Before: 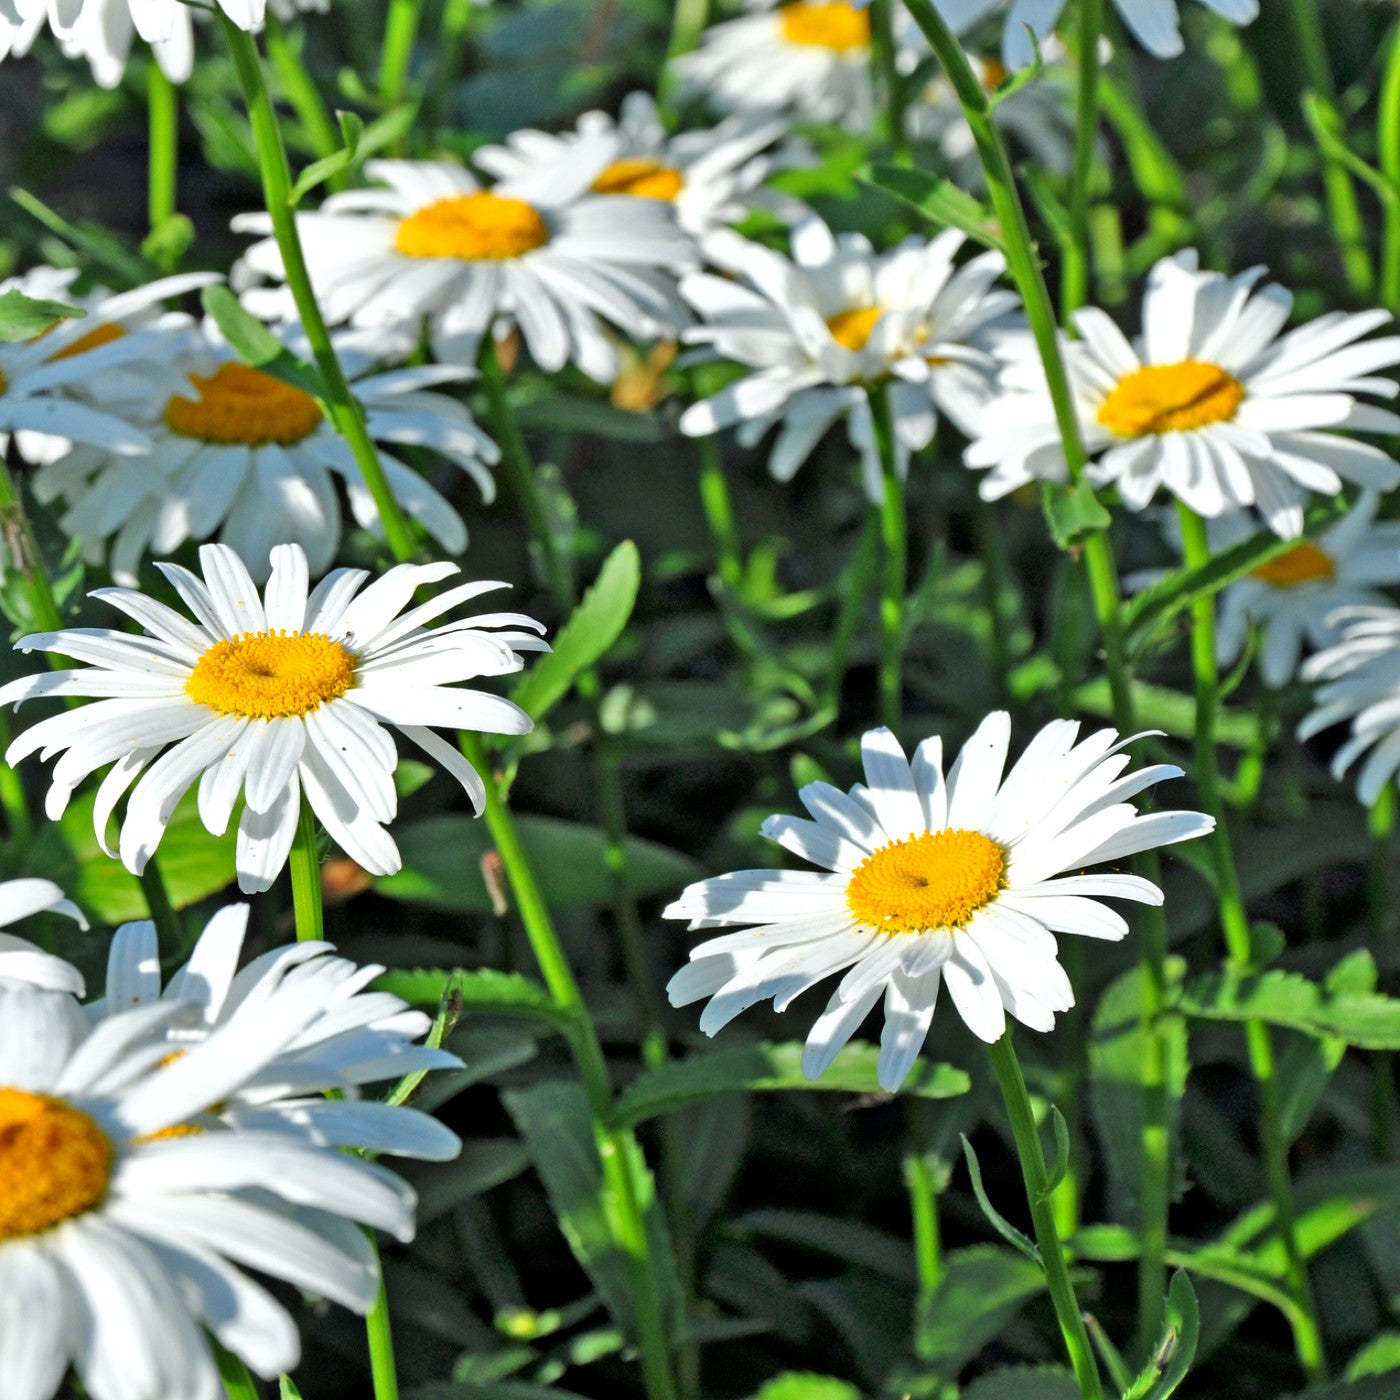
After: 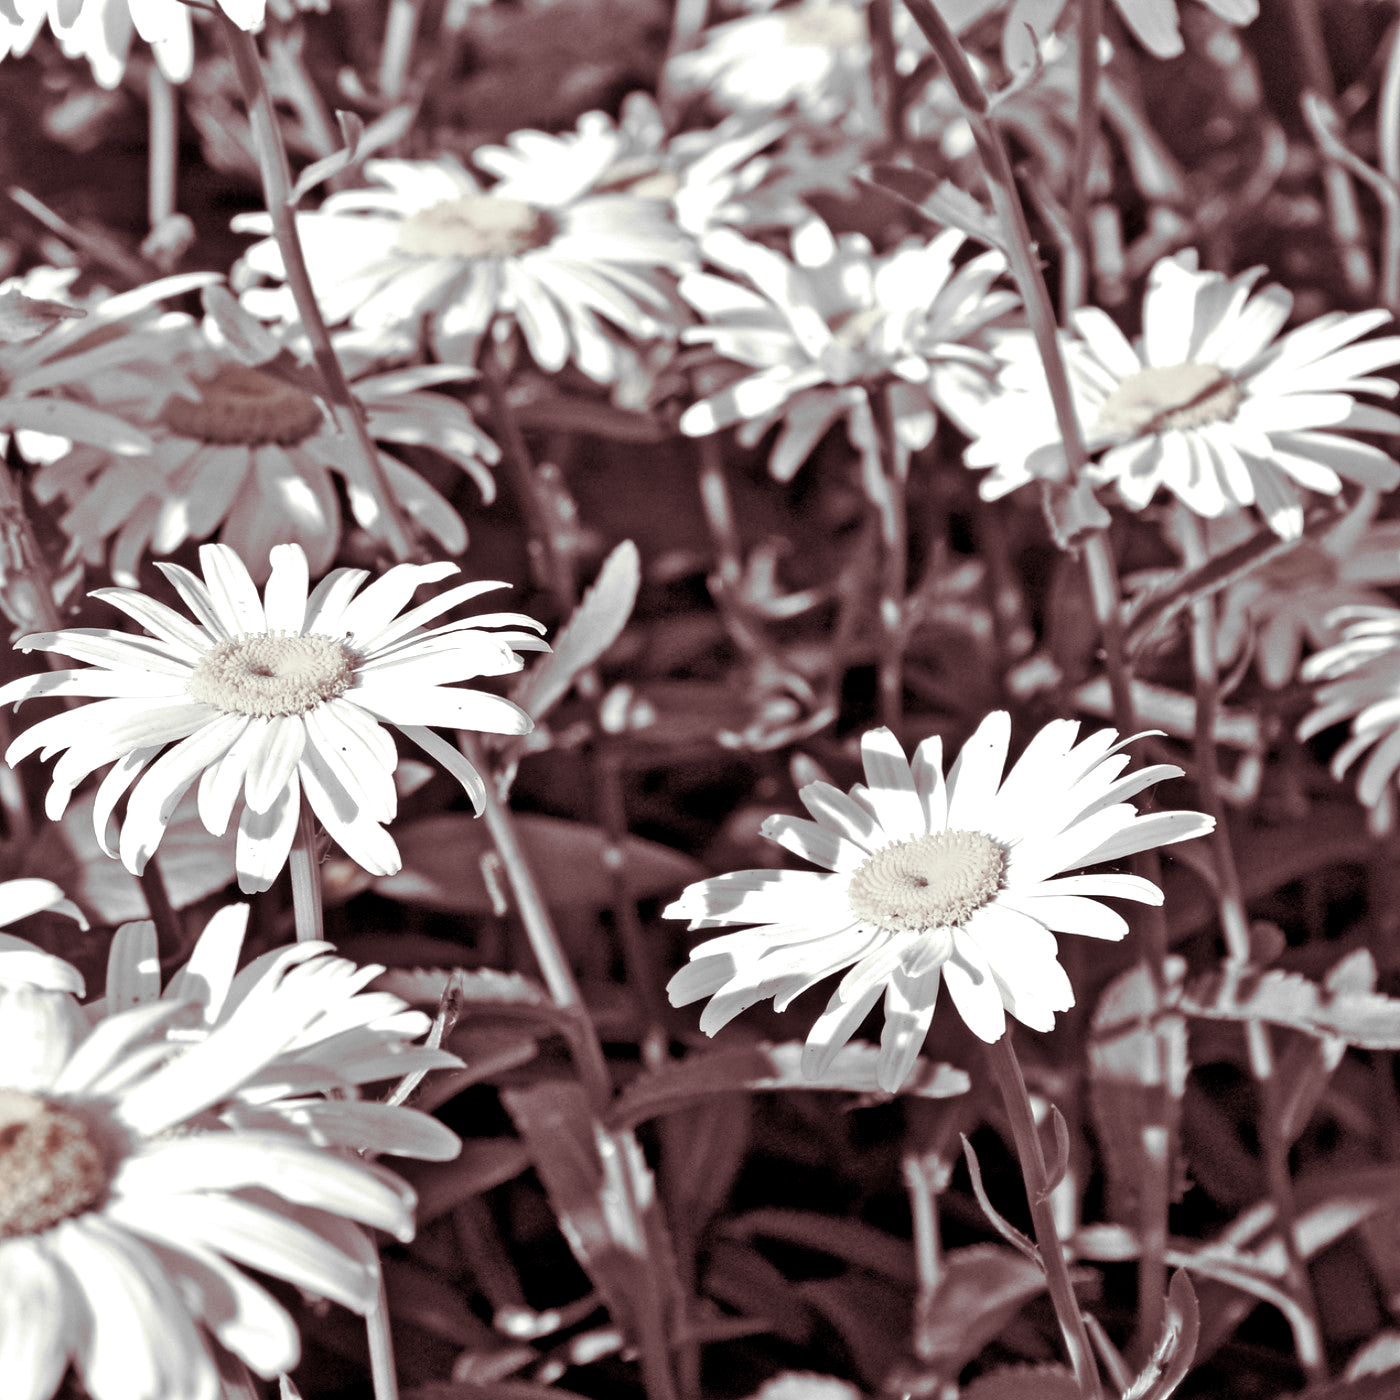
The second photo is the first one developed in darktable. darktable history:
split-toning: on, module defaults
exposure: exposure 0.236 EV, compensate highlight preservation false
color zones: curves: ch0 [(0, 0.278) (0.143, 0.5) (0.286, 0.5) (0.429, 0.5) (0.571, 0.5) (0.714, 0.5) (0.857, 0.5) (1, 0.5)]; ch1 [(0, 1) (0.143, 0.165) (0.286, 0) (0.429, 0) (0.571, 0) (0.714, 0) (0.857, 0.5) (1, 0.5)]; ch2 [(0, 0.508) (0.143, 0.5) (0.286, 0.5) (0.429, 0.5) (0.571, 0.5) (0.714, 0.5) (0.857, 0.5) (1, 0.5)]
local contrast: highlights 100%, shadows 100%, detail 120%, midtone range 0.2
